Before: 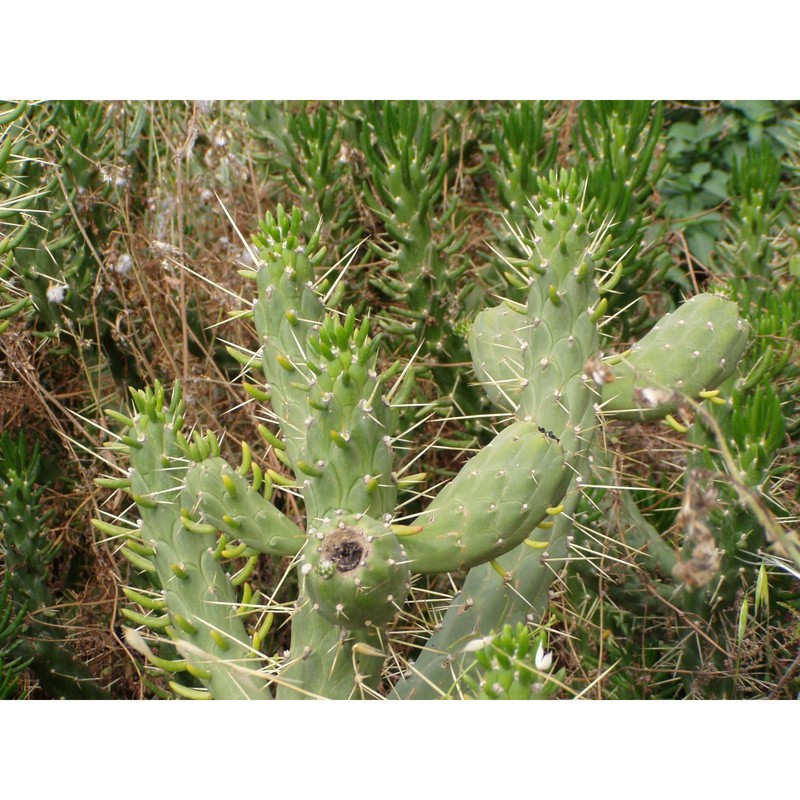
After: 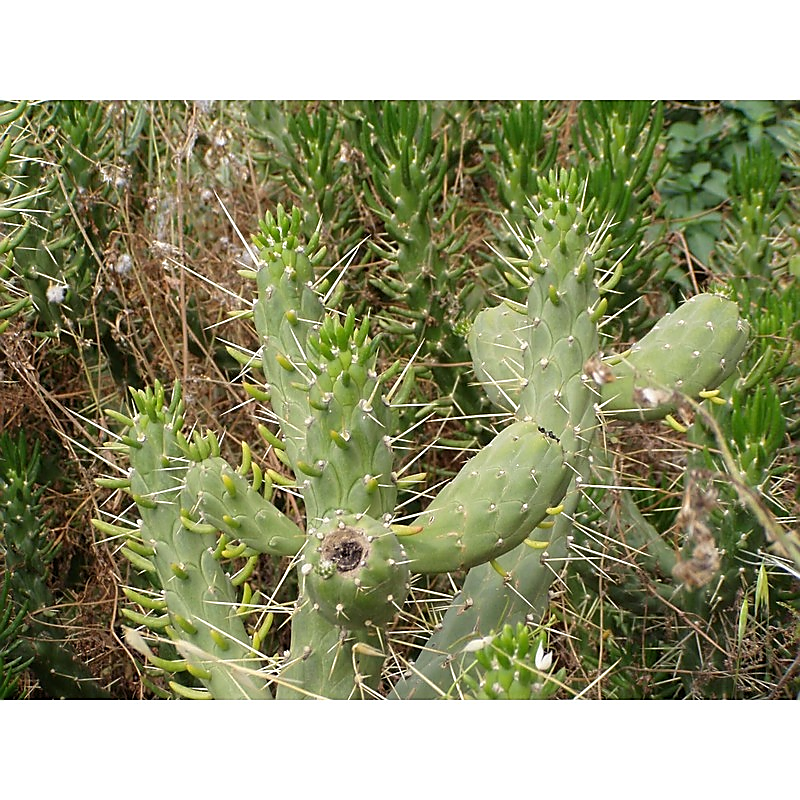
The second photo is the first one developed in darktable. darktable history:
sharpen: radius 1.35, amount 1.247, threshold 0.834
